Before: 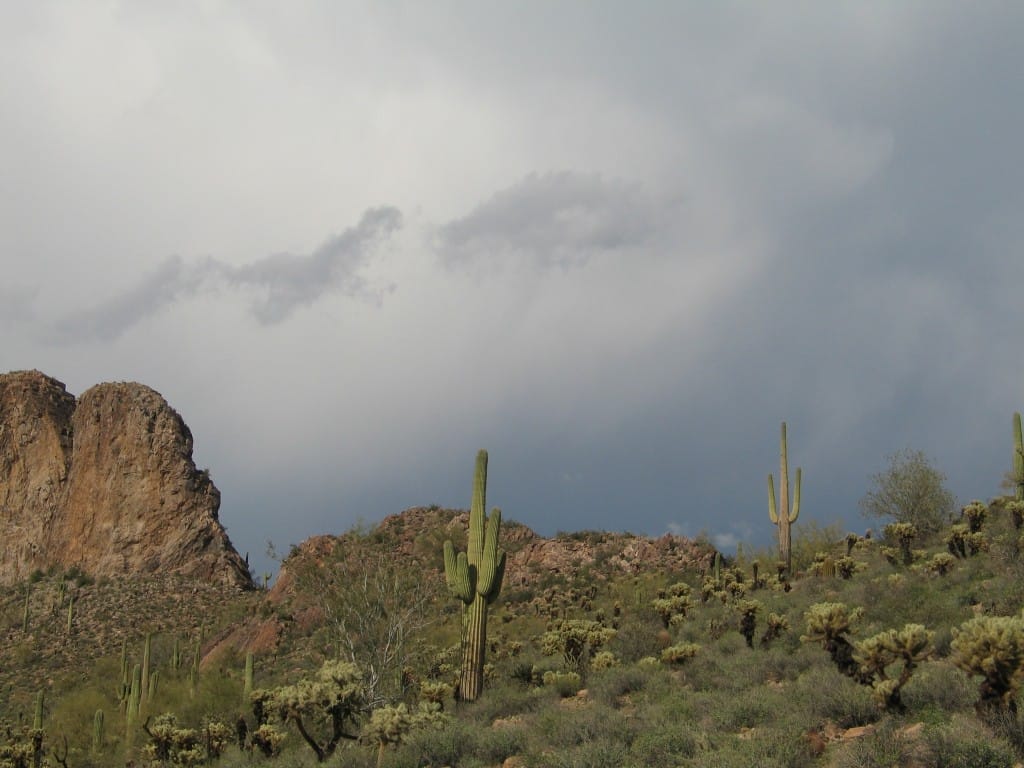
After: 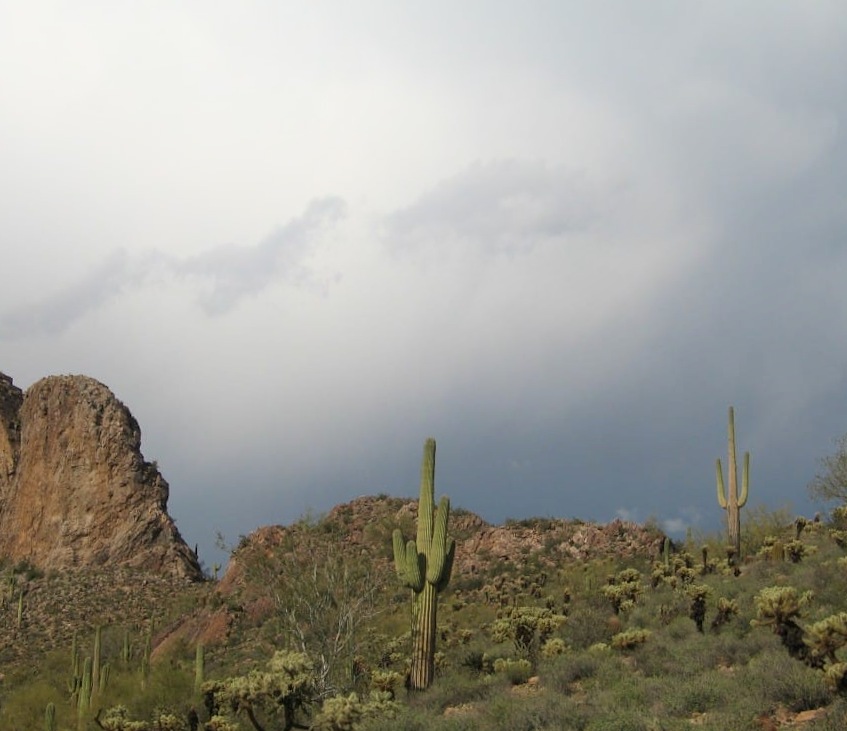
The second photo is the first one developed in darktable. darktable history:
shadows and highlights: shadows -40.08, highlights 64.63, soften with gaussian
exposure: exposure 0.131 EV, compensate highlight preservation false
crop and rotate: angle 0.739°, left 4.441%, top 0.81%, right 11.38%, bottom 2.37%
